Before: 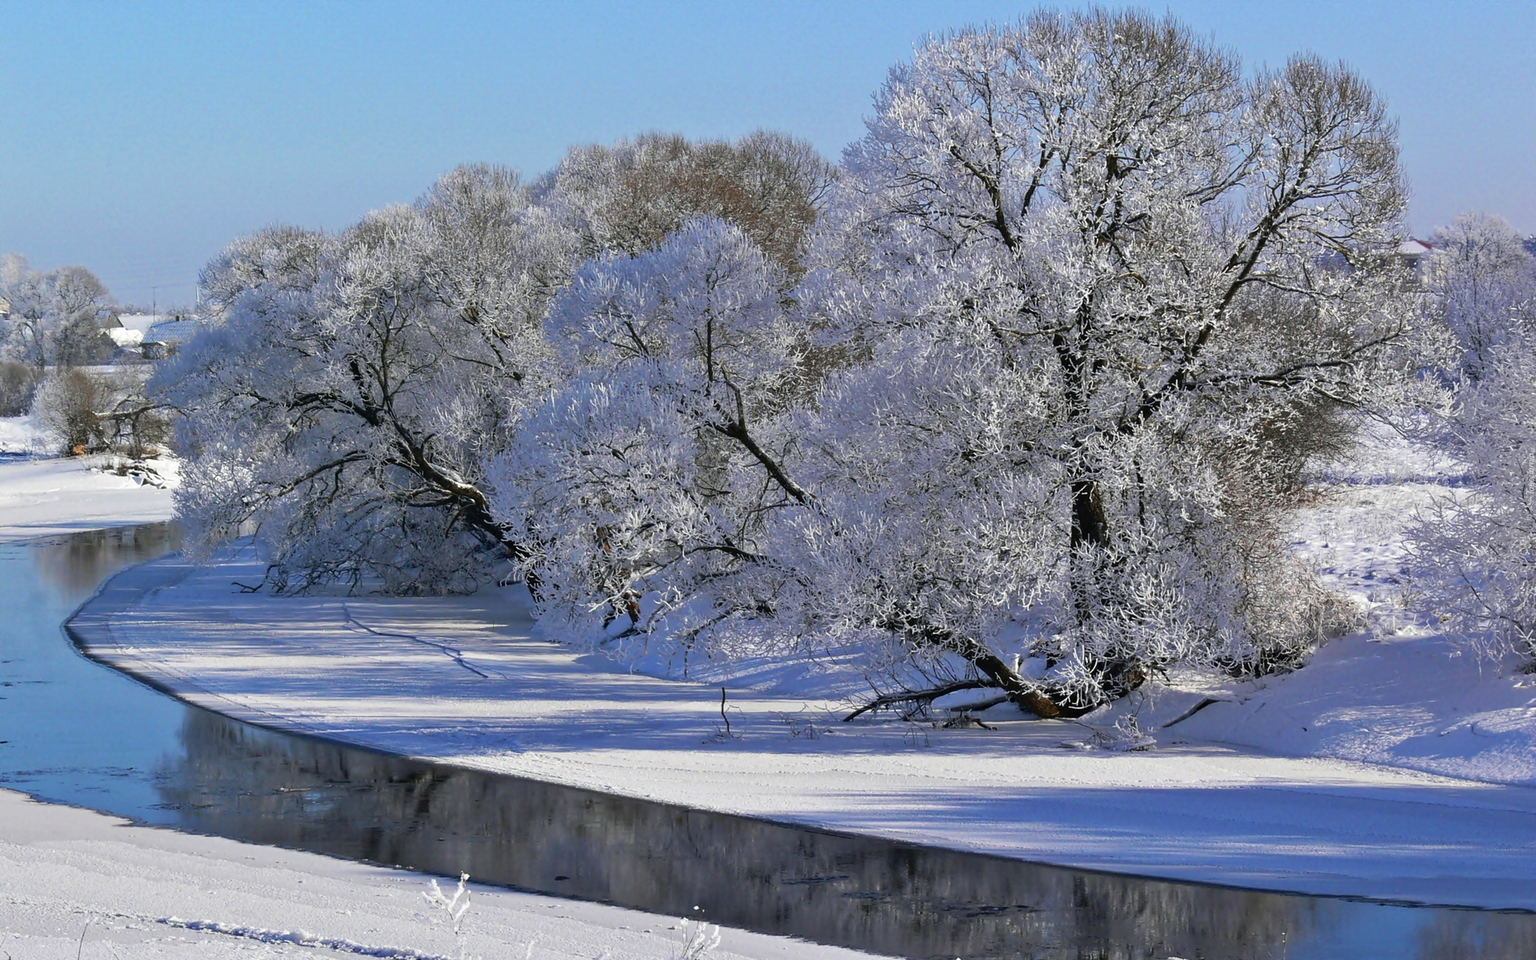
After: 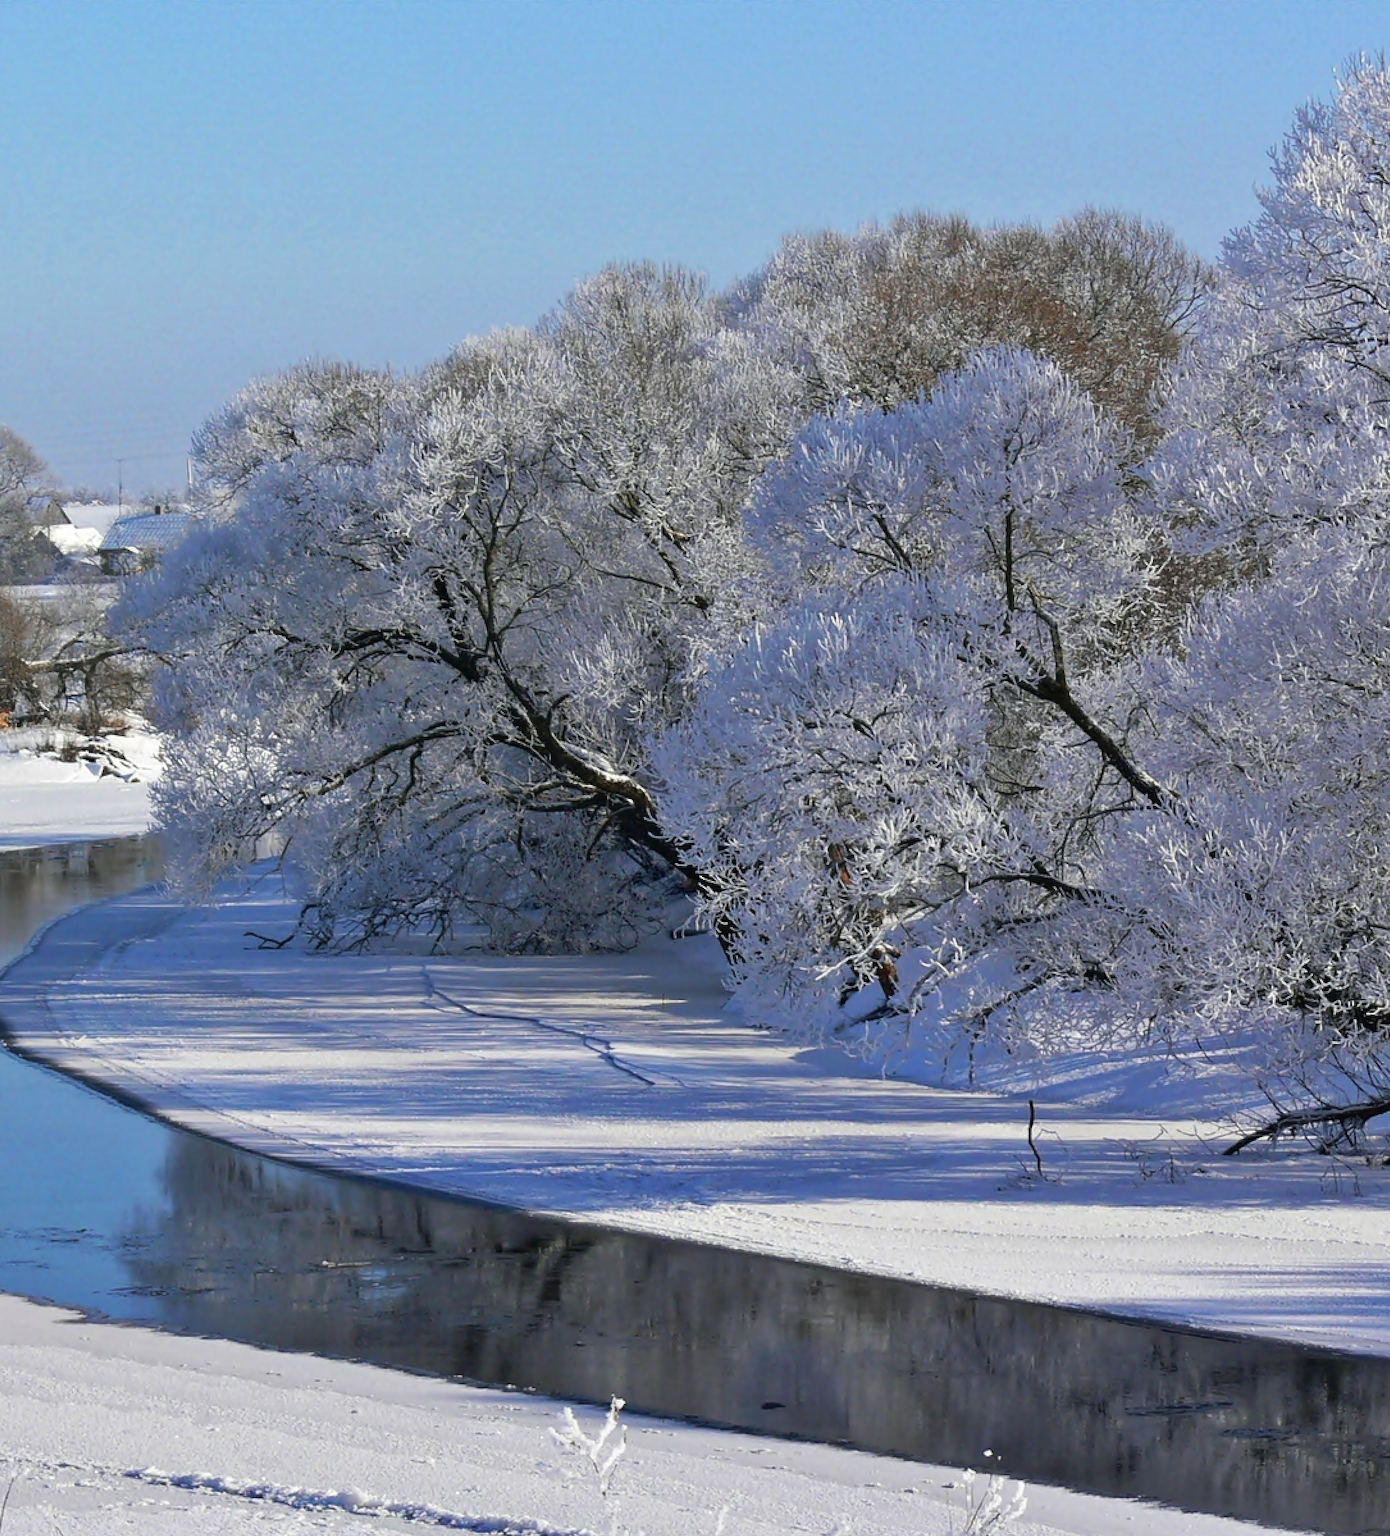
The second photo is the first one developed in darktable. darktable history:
crop: left 5.168%, right 38.28%
